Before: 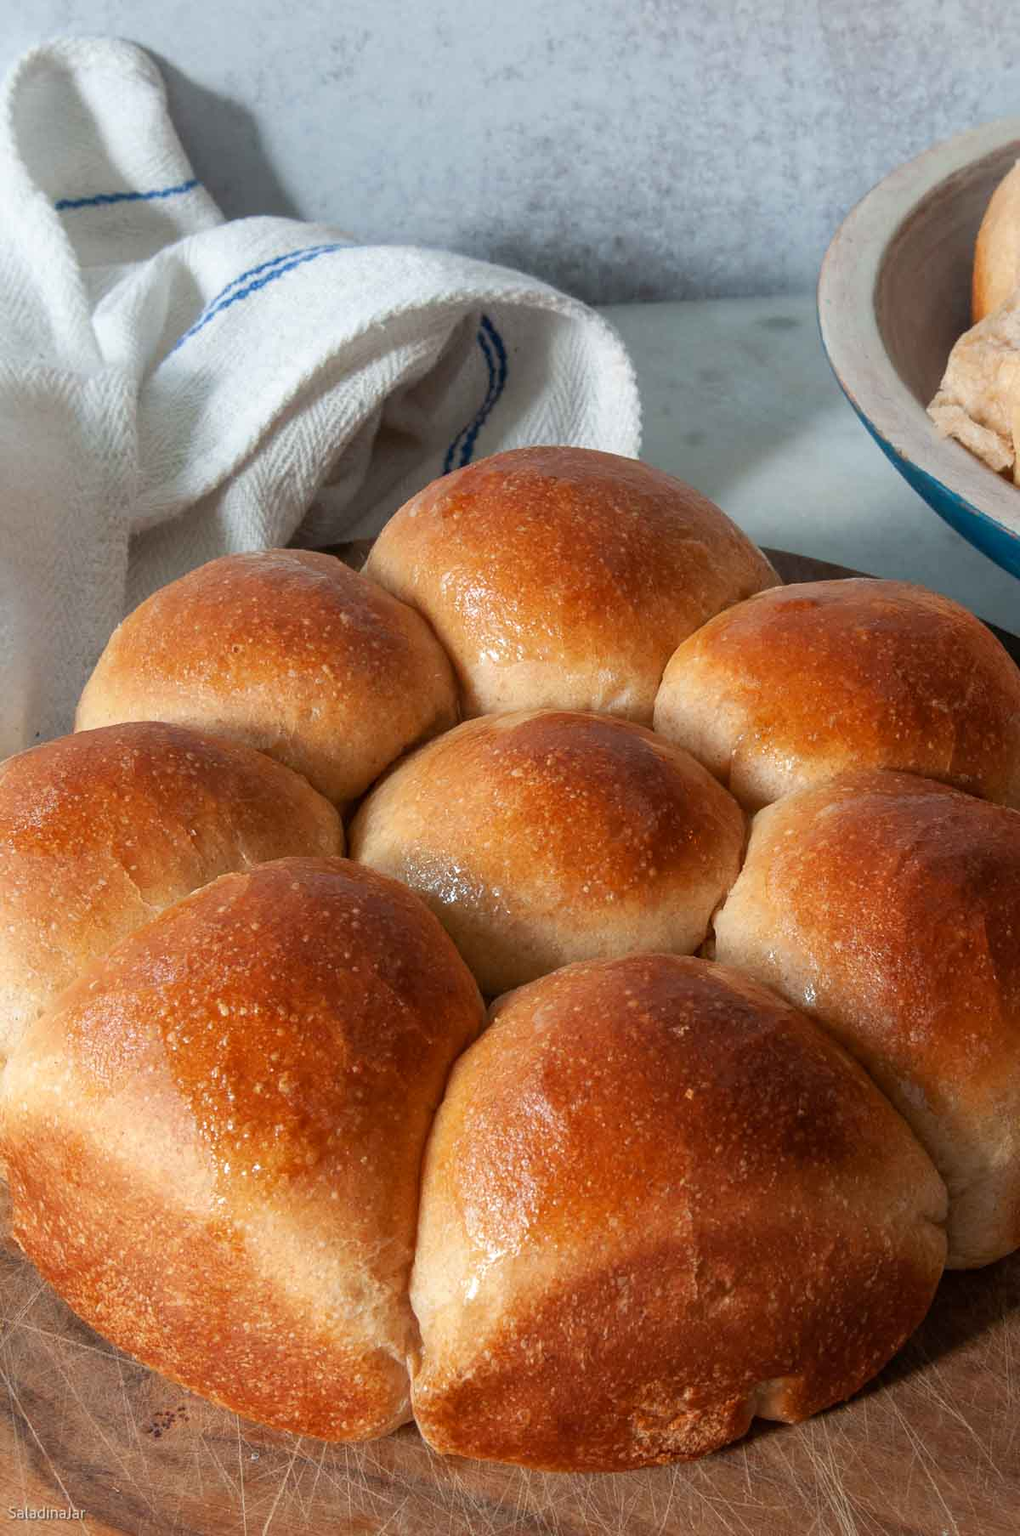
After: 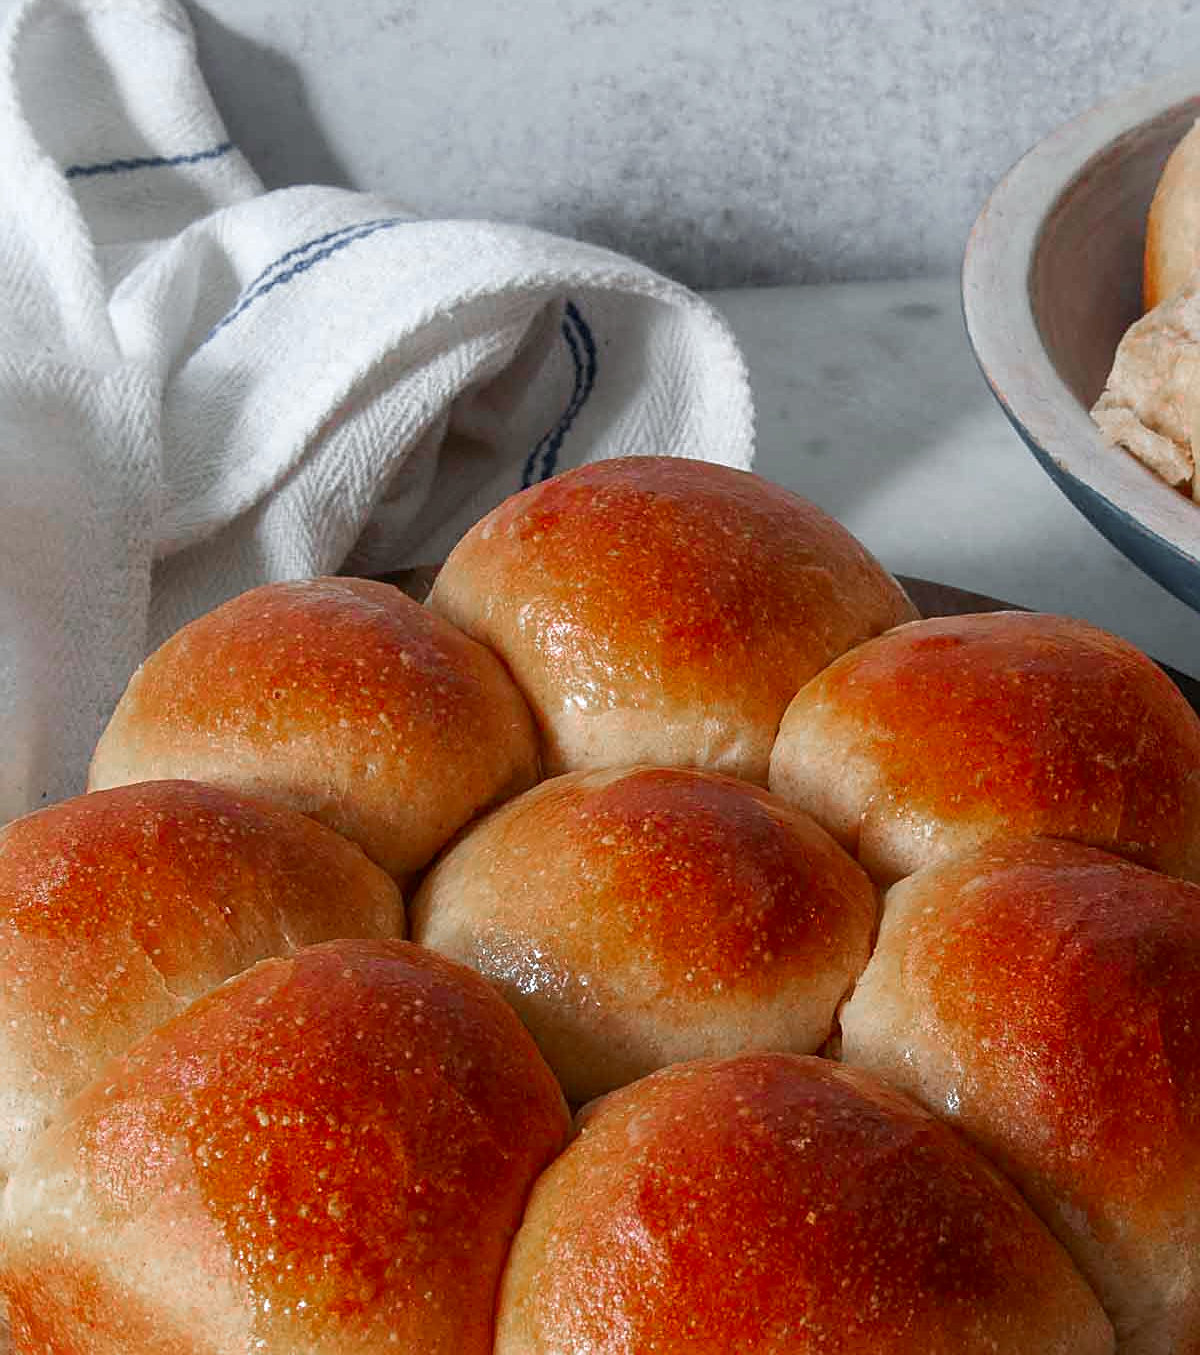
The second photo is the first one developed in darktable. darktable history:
sharpen: on, module defaults
crop: top 3.857%, bottom 21.132%
color calibration: x 0.355, y 0.367, temperature 4700.38 K
color zones: curves: ch0 [(0, 0.48) (0.209, 0.398) (0.305, 0.332) (0.429, 0.493) (0.571, 0.5) (0.714, 0.5) (0.857, 0.5) (1, 0.48)]; ch1 [(0, 0.736) (0.143, 0.625) (0.225, 0.371) (0.429, 0.256) (0.571, 0.241) (0.714, 0.213) (0.857, 0.48) (1, 0.736)]; ch2 [(0, 0.448) (0.143, 0.498) (0.286, 0.5) (0.429, 0.5) (0.571, 0.5) (0.714, 0.5) (0.857, 0.5) (1, 0.448)]
